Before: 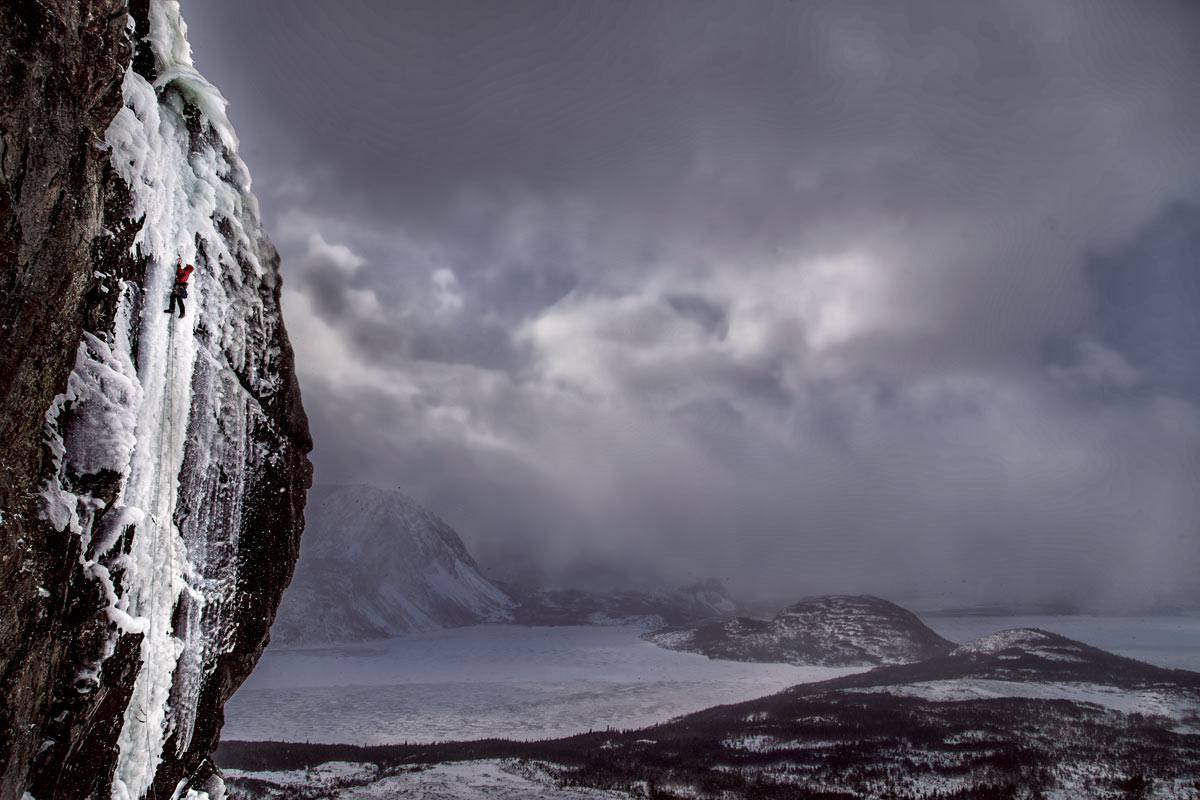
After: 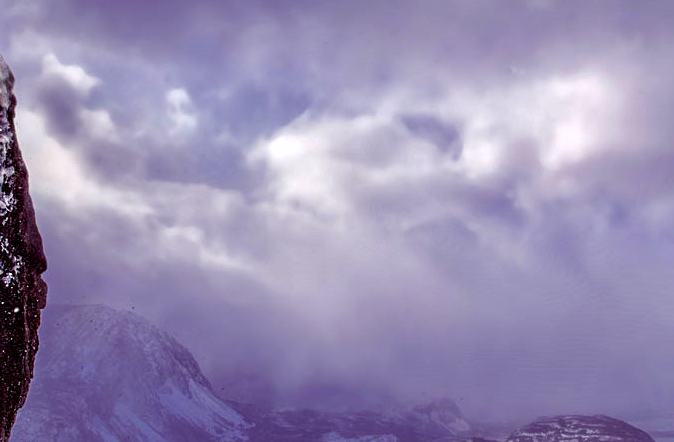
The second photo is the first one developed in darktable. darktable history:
color balance rgb: shadows lift › luminance -21.992%, shadows lift › chroma 9.28%, shadows lift › hue 284.14°, linear chroma grading › shadows -9.774%, linear chroma grading › global chroma 19.678%, perceptual saturation grading › global saturation 44.72%, perceptual saturation grading › highlights -50.23%, perceptual saturation grading › shadows 30.379%, perceptual brilliance grading › global brilliance 25.085%, contrast -10.642%
sharpen: amount 0.209
crop and rotate: left 22.171%, top 22.503%, right 21.639%, bottom 22.236%
